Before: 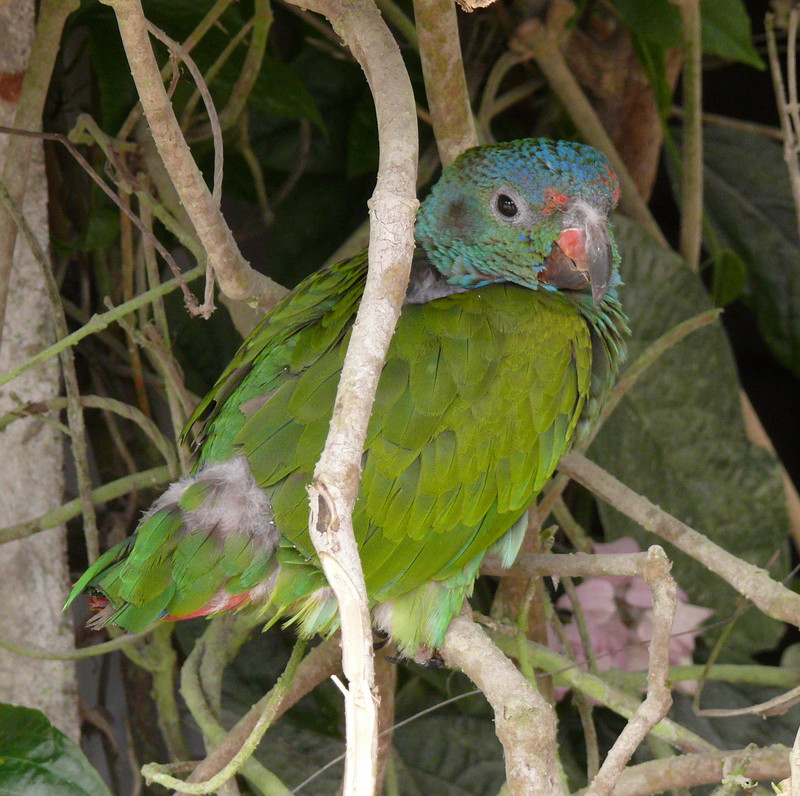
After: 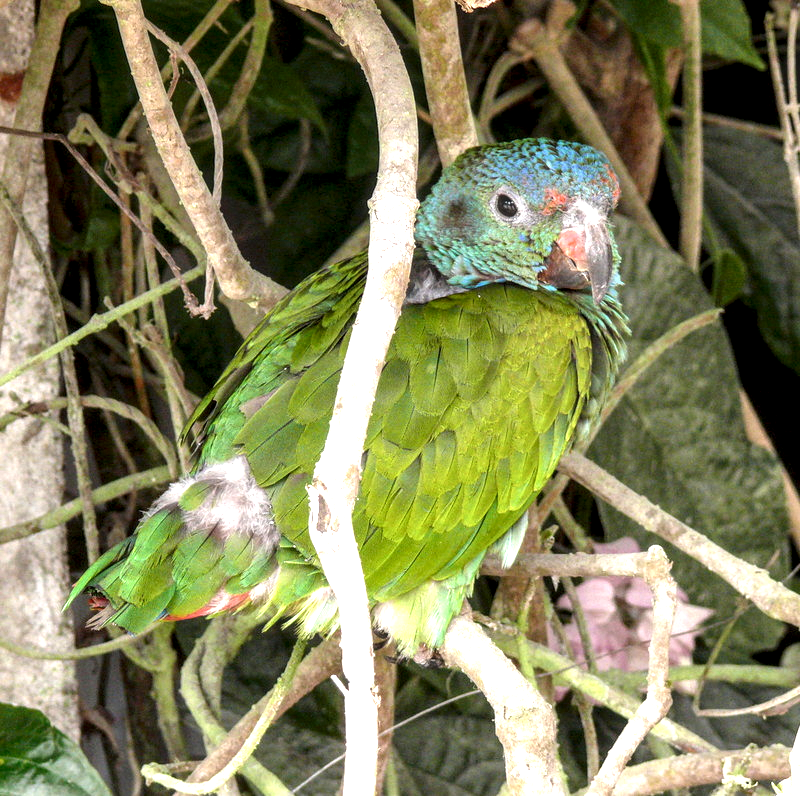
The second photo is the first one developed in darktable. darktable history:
local contrast: highlights 21%, shadows 70%, detail 170%
exposure: exposure 0.601 EV, compensate exposure bias true, compensate highlight preservation false
haze removal: strength -0.046, compatibility mode true, adaptive false
levels: levels [0, 0.492, 0.984]
